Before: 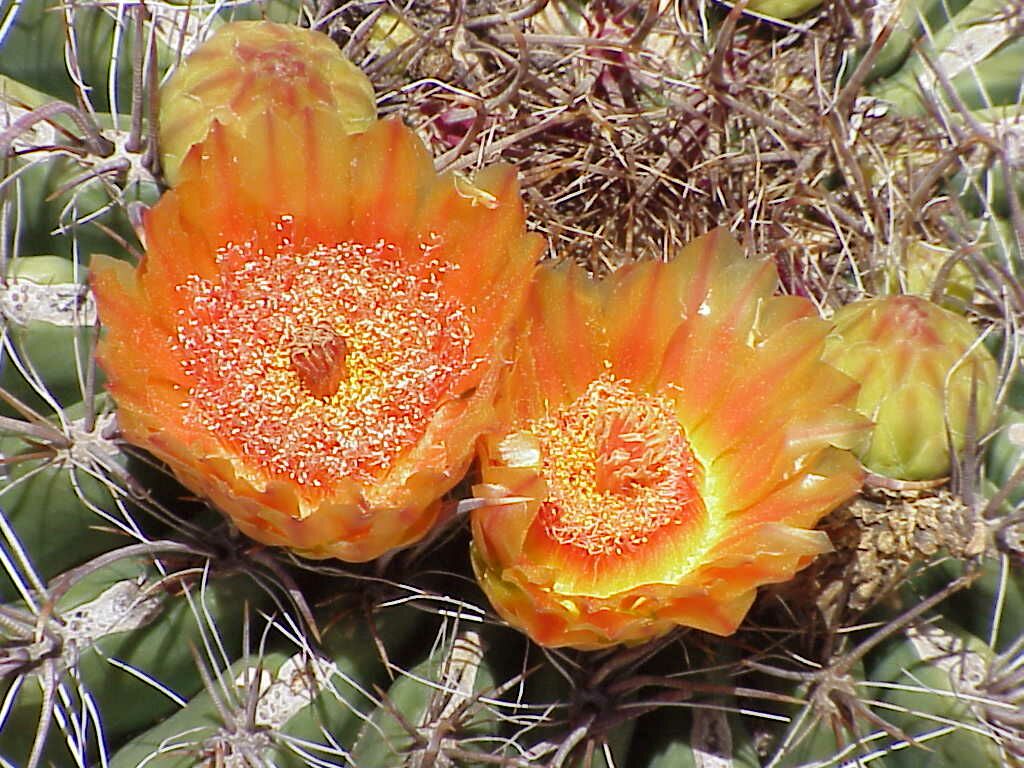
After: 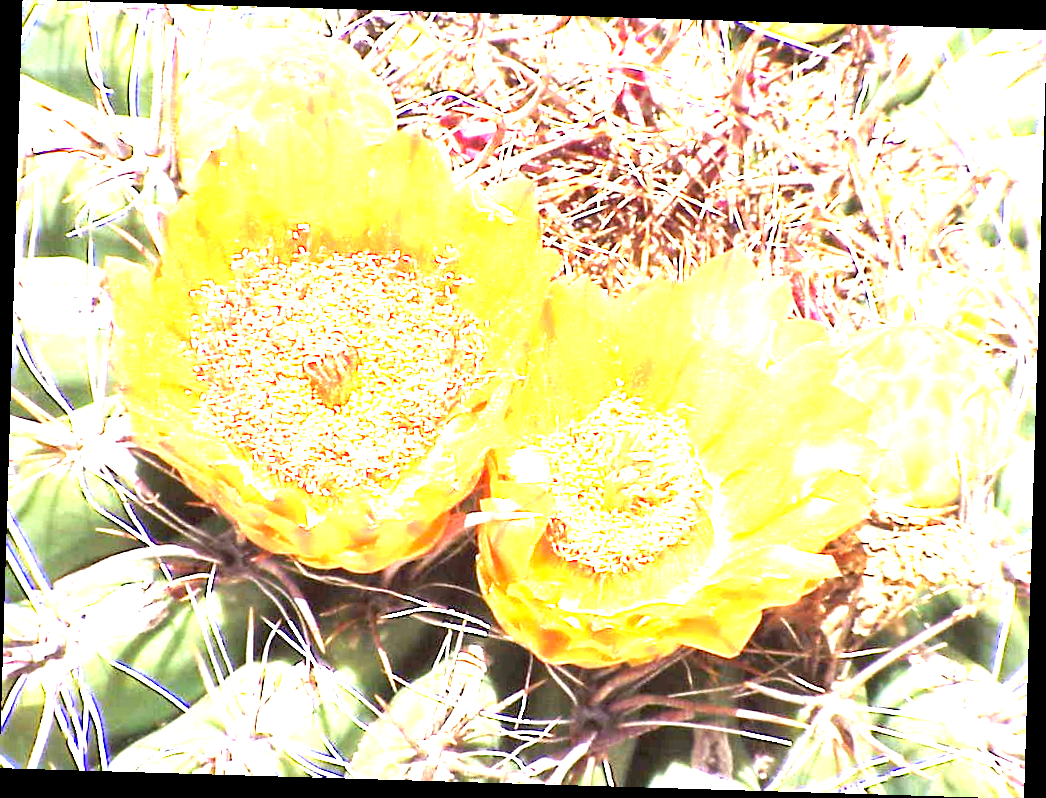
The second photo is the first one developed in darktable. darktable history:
exposure: exposure 3 EV, compensate highlight preservation false
rotate and perspective: rotation 1.72°, automatic cropping off
